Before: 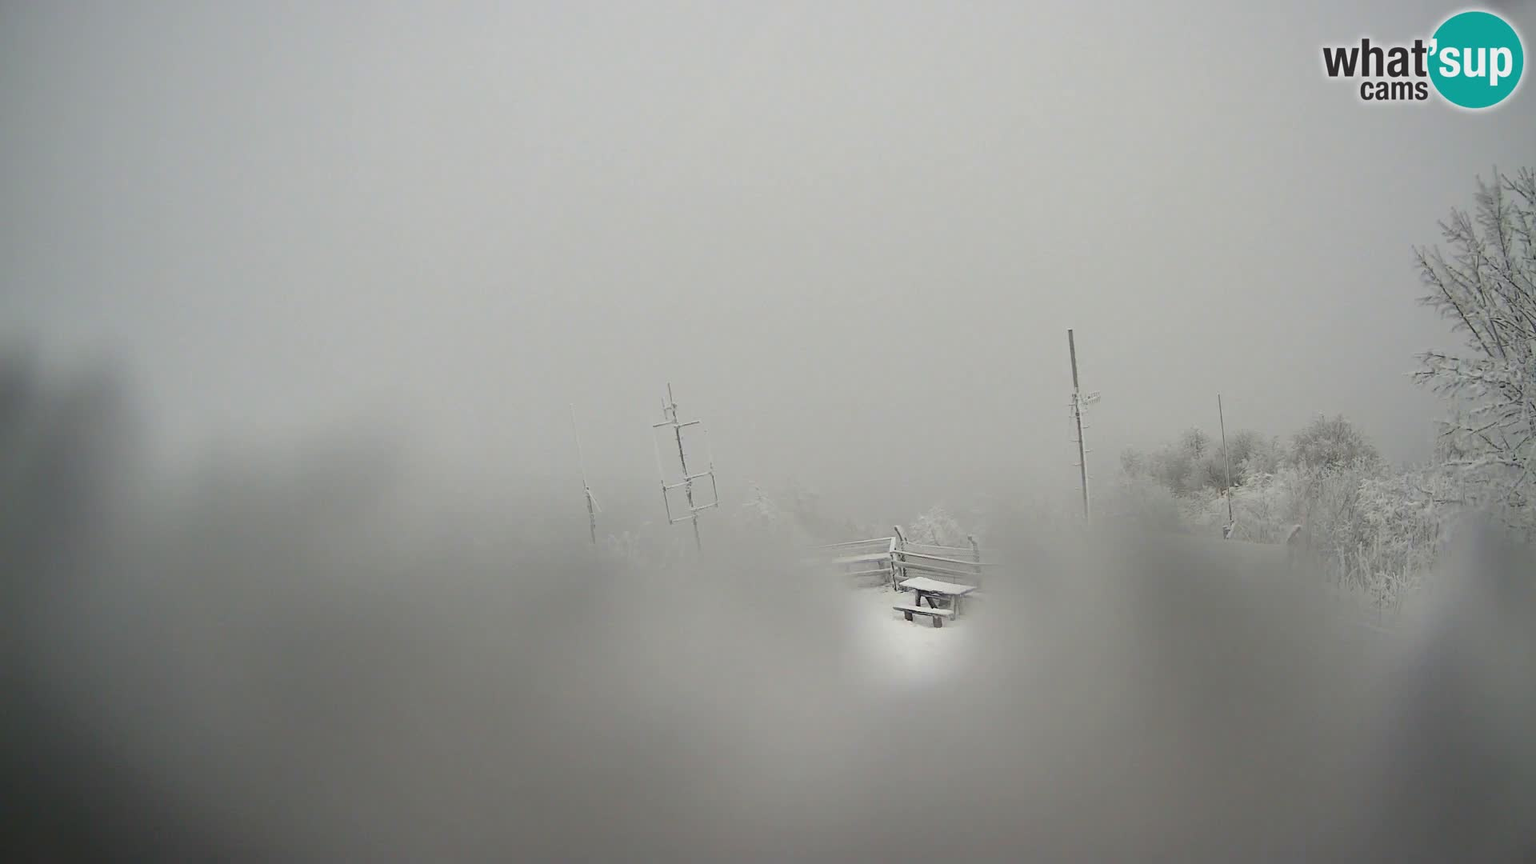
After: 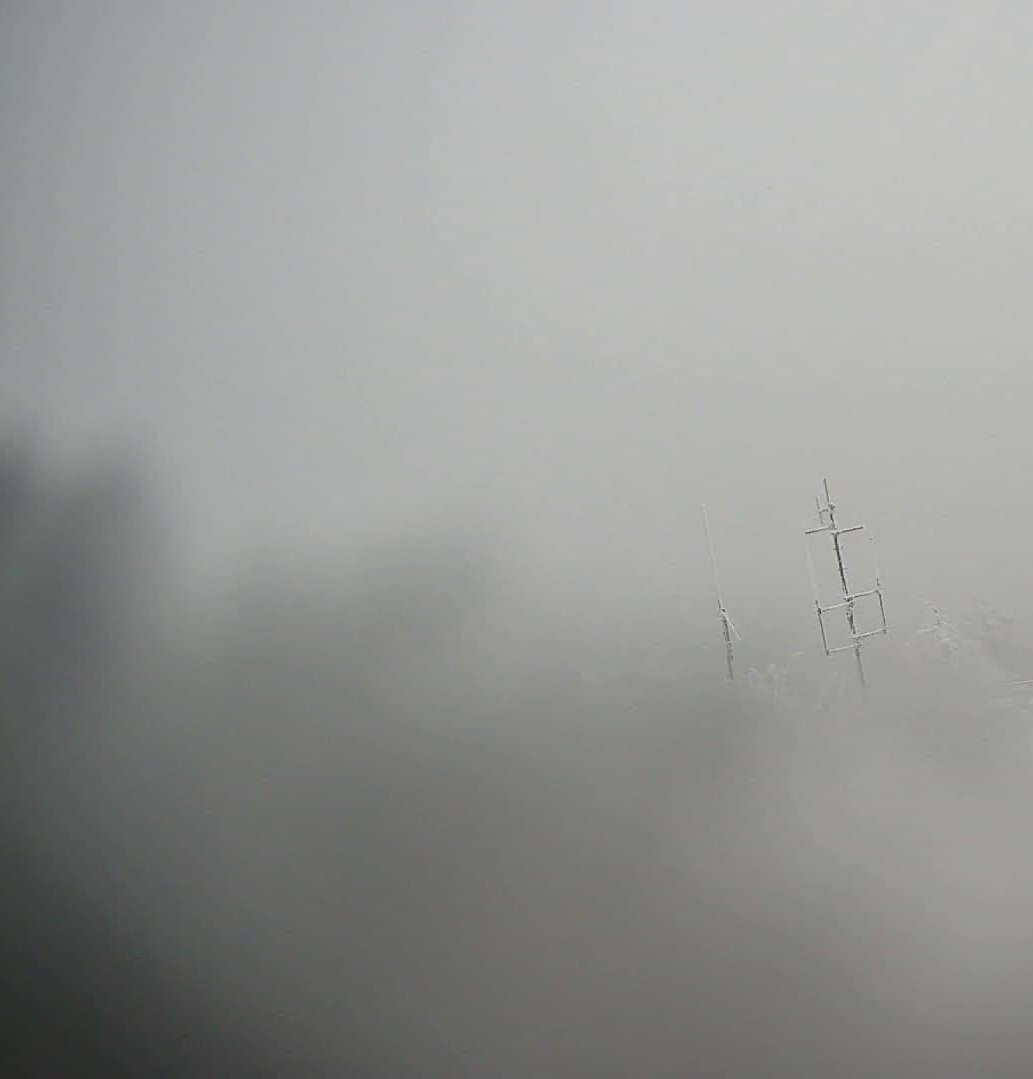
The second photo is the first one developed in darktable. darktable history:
crop: left 0.587%, right 45.588%, bottom 0.086%
sharpen: on, module defaults
